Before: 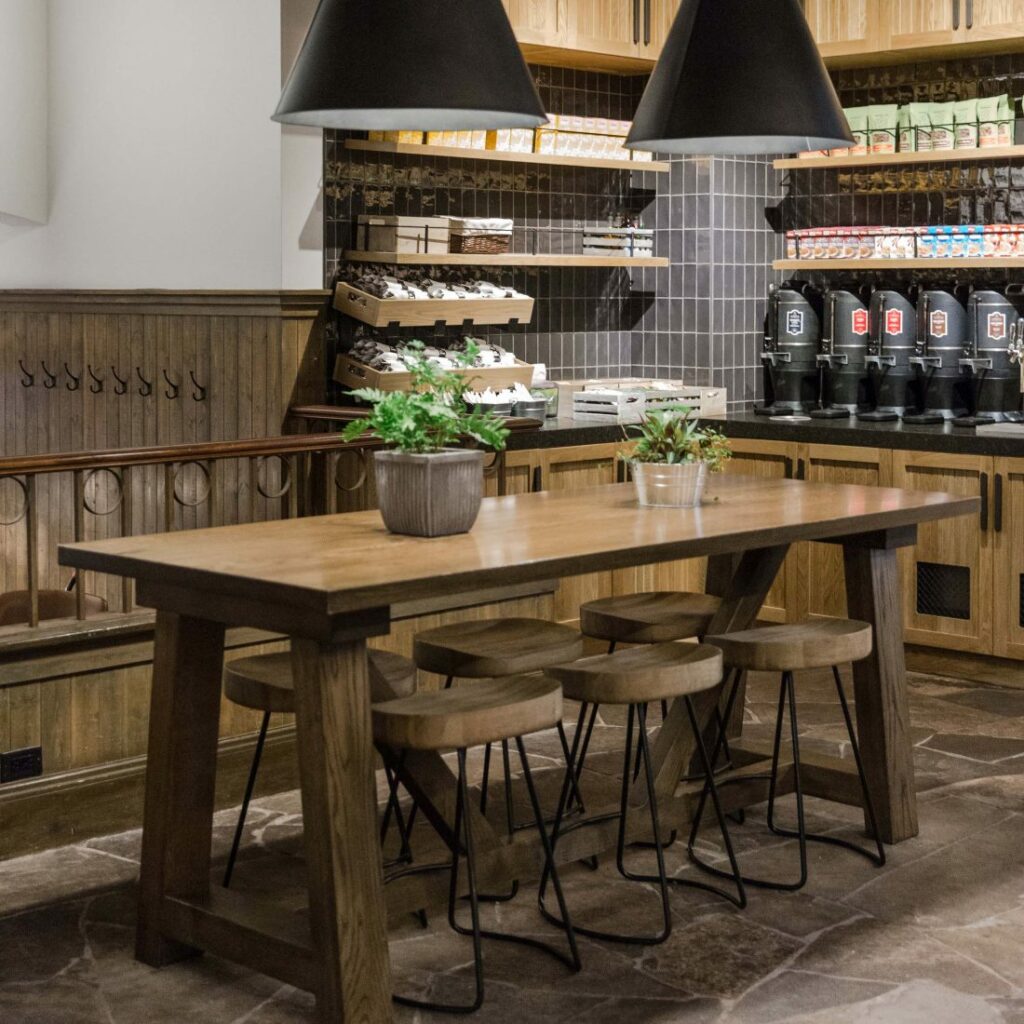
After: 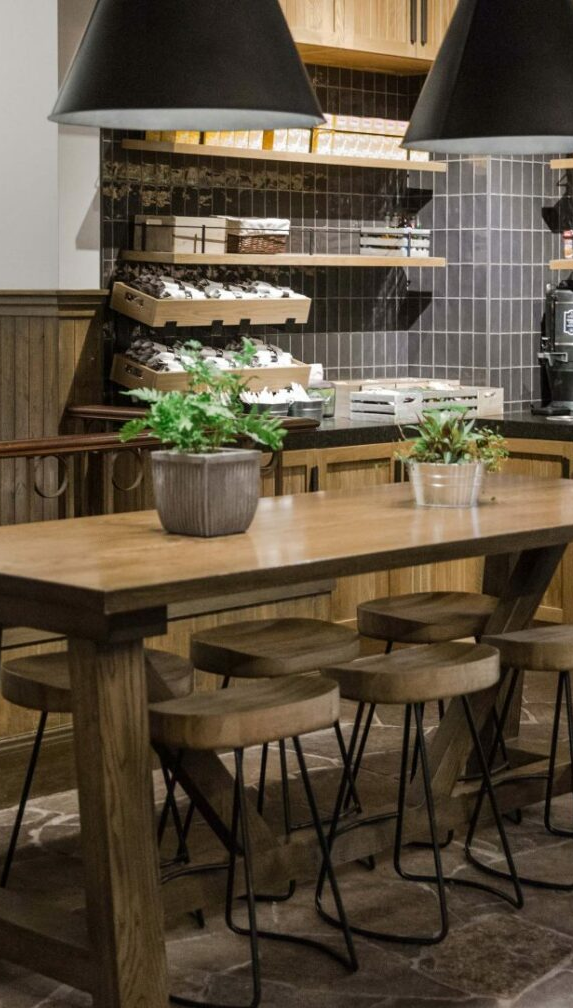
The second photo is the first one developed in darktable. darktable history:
crop: left 21.839%, right 22.028%, bottom 0.003%
